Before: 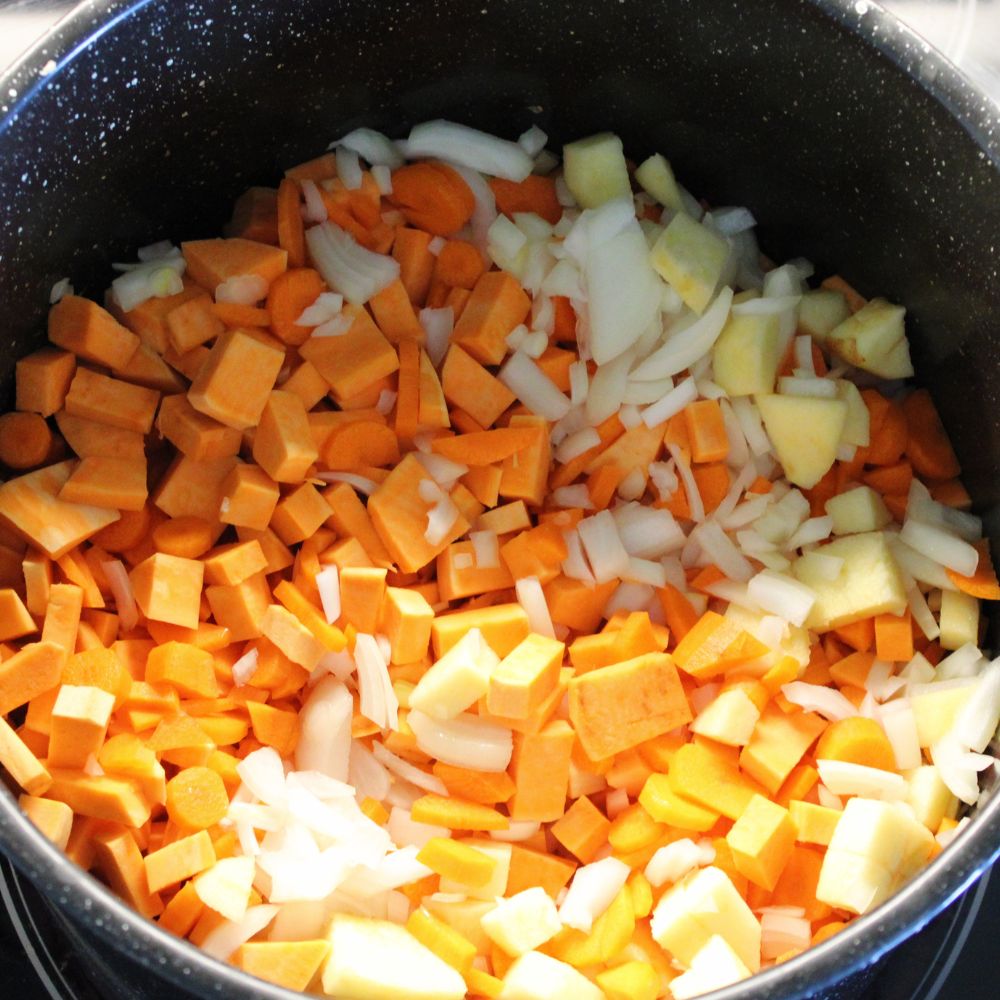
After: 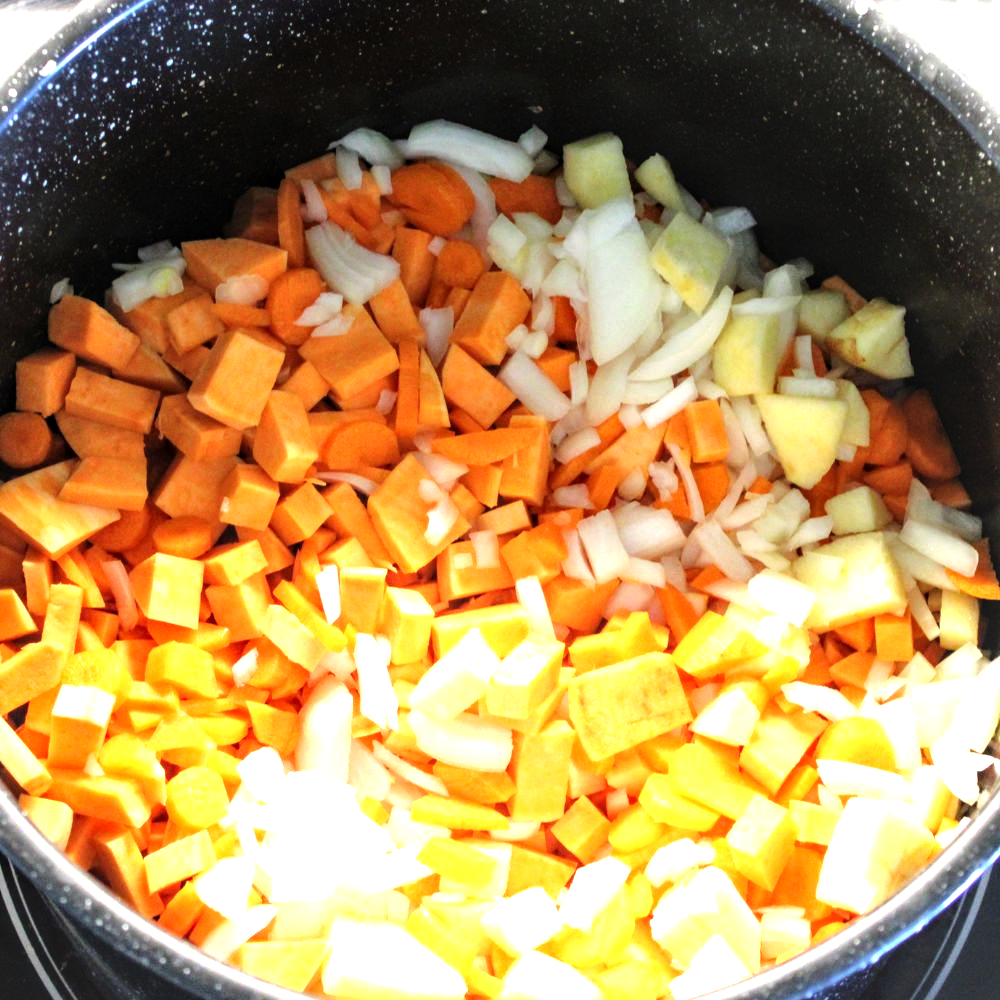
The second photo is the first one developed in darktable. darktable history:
local contrast: on, module defaults
tone equalizer: -8 EV -0.722 EV, -7 EV -0.689 EV, -6 EV -0.596 EV, -5 EV -0.406 EV, -3 EV 0.385 EV, -2 EV 0.6 EV, -1 EV 0.68 EV, +0 EV 0.763 EV
exposure: exposure 0.296 EV, compensate exposure bias true, compensate highlight preservation false
